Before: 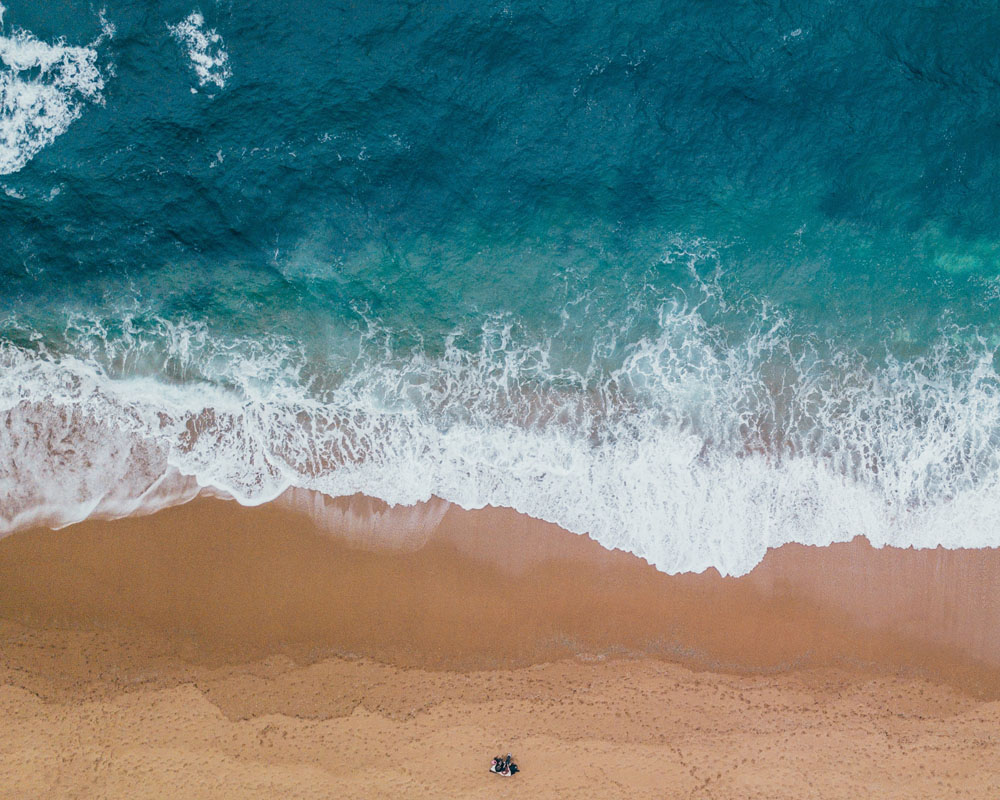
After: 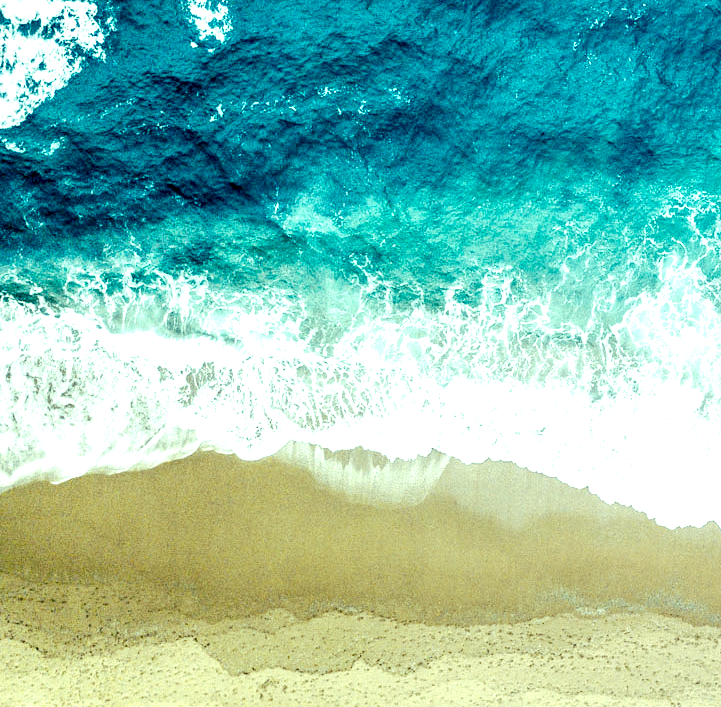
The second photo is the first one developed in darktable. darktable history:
local contrast: shadows 171%, detail 227%
exposure: black level correction 0, exposure 1.2 EV, compensate highlight preservation false
tone curve: curves: ch0 [(0, 0.012) (0.052, 0.04) (0.107, 0.086) (0.276, 0.265) (0.461, 0.531) (0.718, 0.79) (0.921, 0.909) (0.999, 0.951)]; ch1 [(0, 0) (0.339, 0.298) (0.402, 0.363) (0.444, 0.415) (0.485, 0.469) (0.494, 0.493) (0.504, 0.501) (0.525, 0.534) (0.555, 0.587) (0.594, 0.647) (1, 1)]; ch2 [(0, 0) (0.48, 0.48) (0.504, 0.5) (0.535, 0.557) (0.581, 0.623) (0.649, 0.683) (0.824, 0.815) (1, 1)], preserve colors none
crop: top 5.808%, right 27.84%, bottom 5.763%
color correction: highlights a* -19.44, highlights b* 9.8, shadows a* -20.95, shadows b* -11.16
